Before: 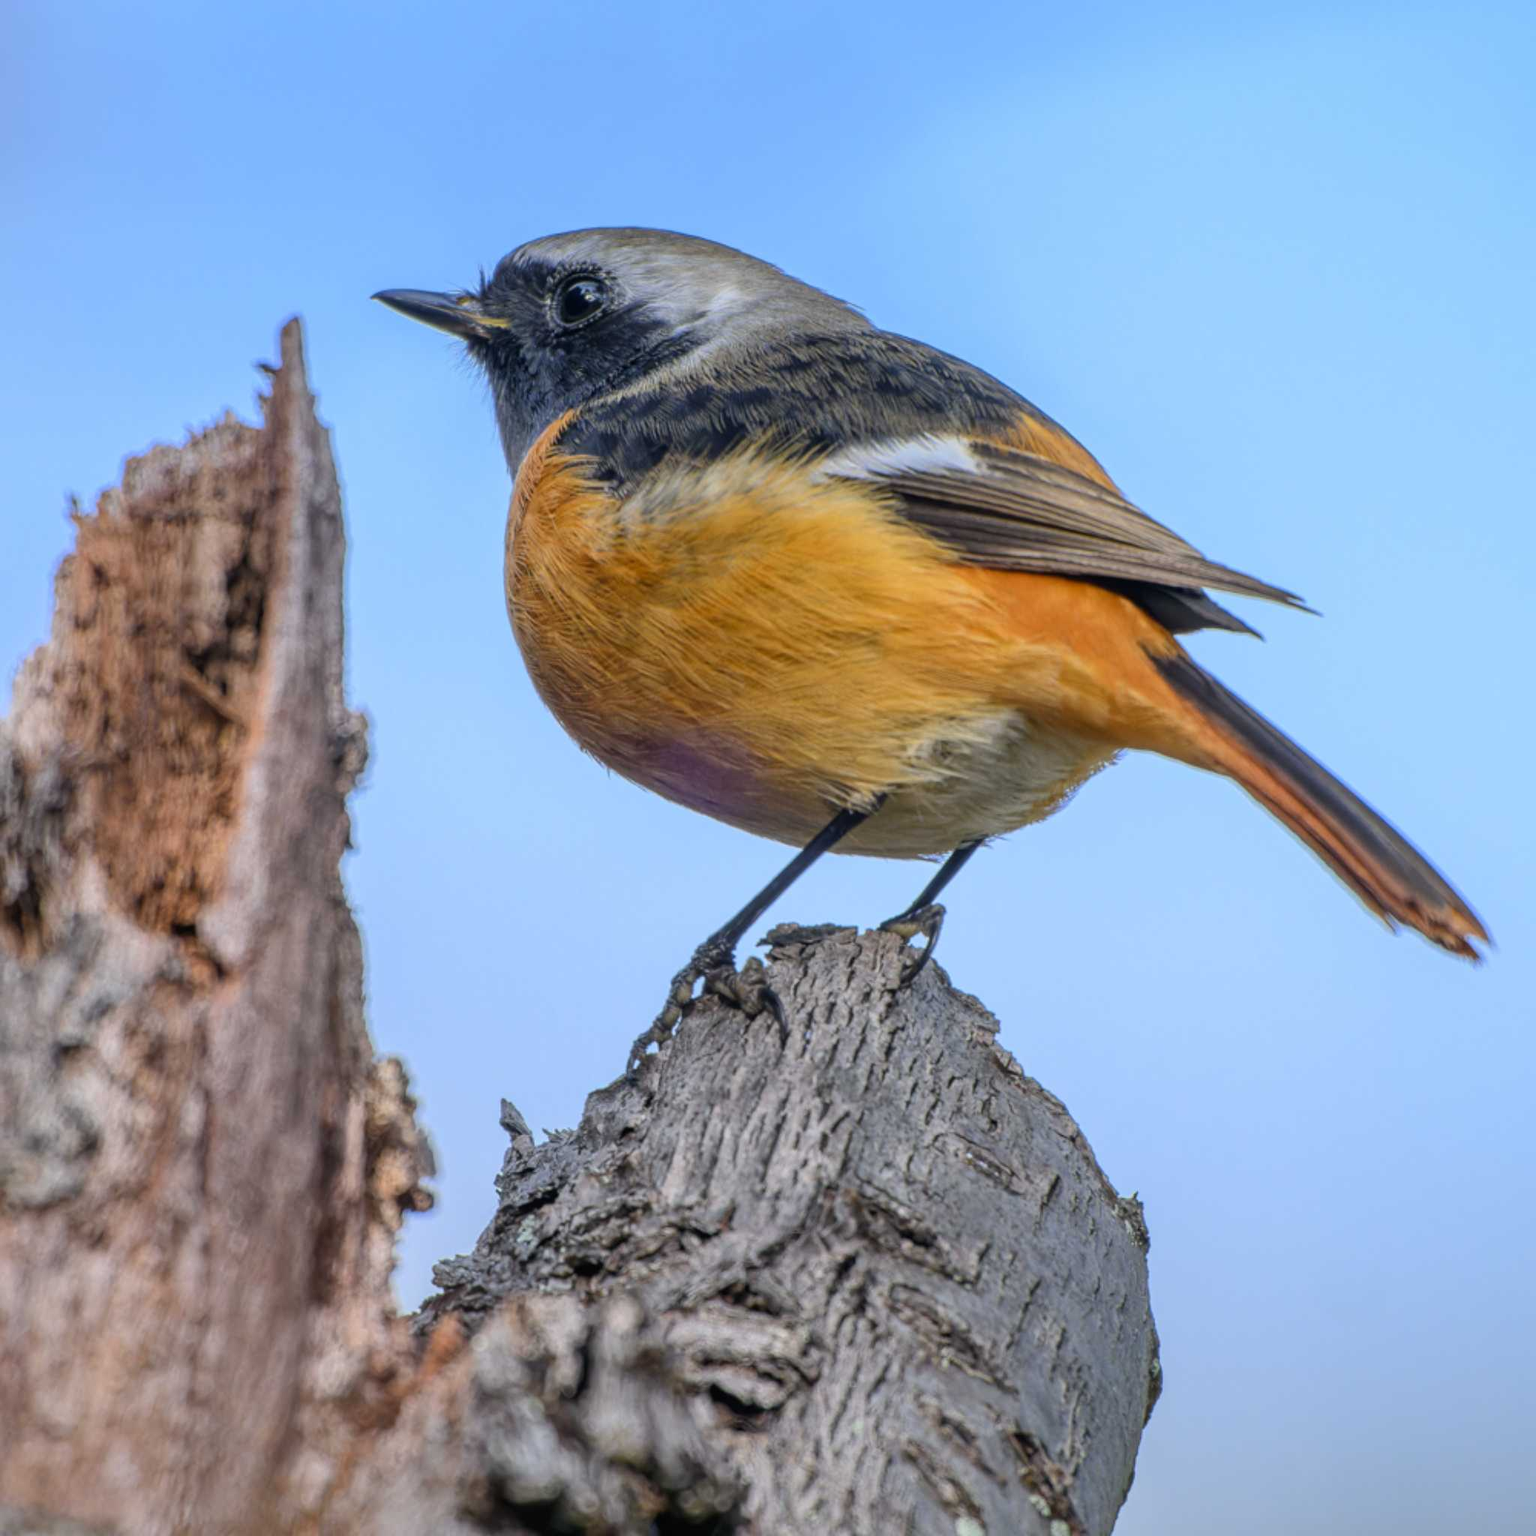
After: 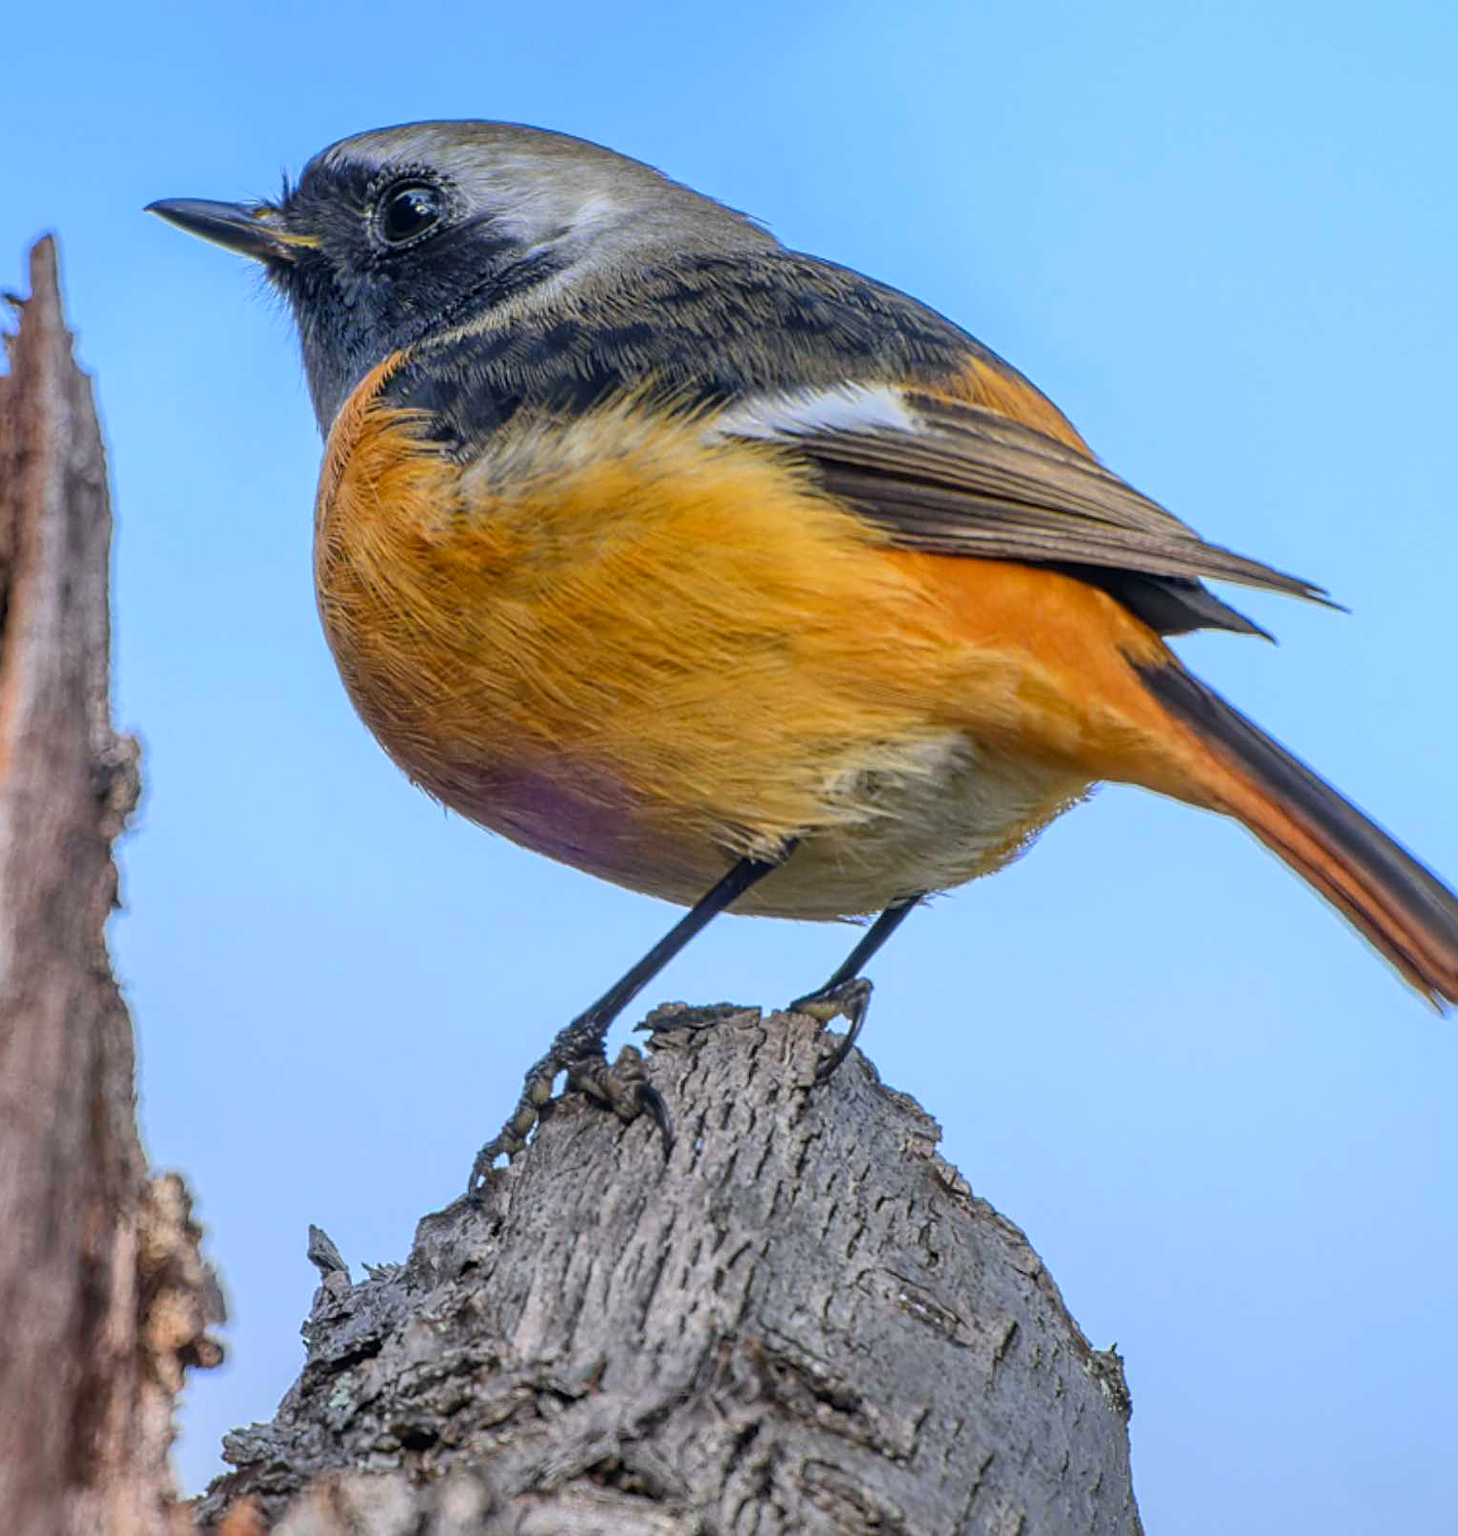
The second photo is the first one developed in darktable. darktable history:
contrast brightness saturation: contrast 0.04, saturation 0.16
crop: left 16.768%, top 8.653%, right 8.362%, bottom 12.485%
sharpen: on, module defaults
